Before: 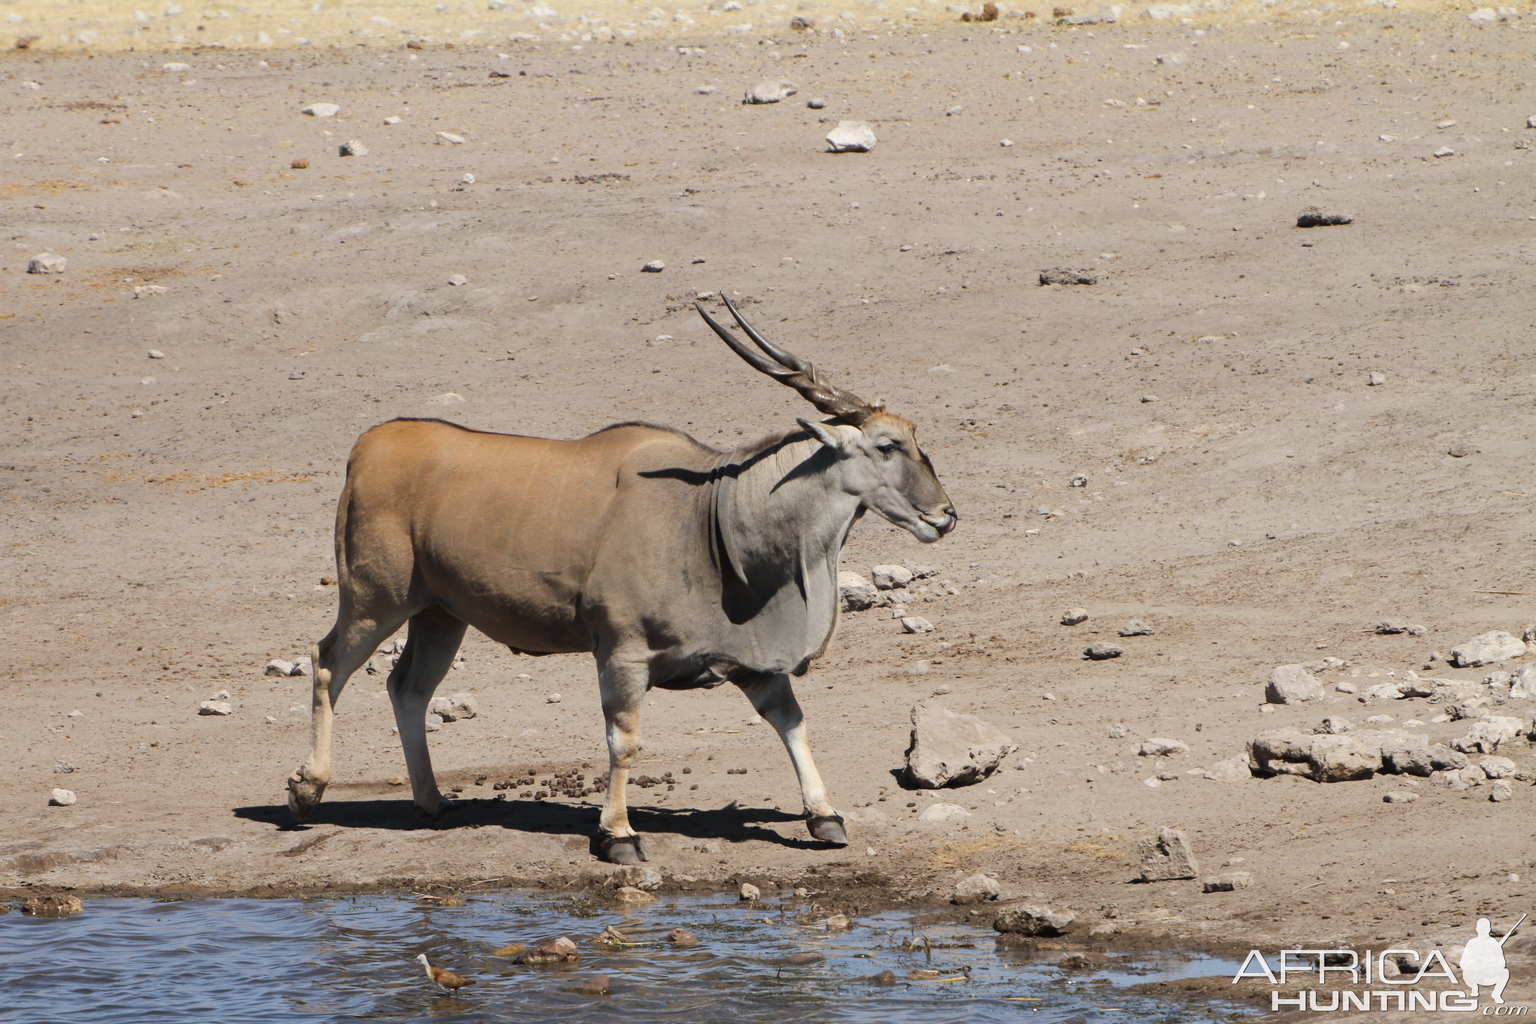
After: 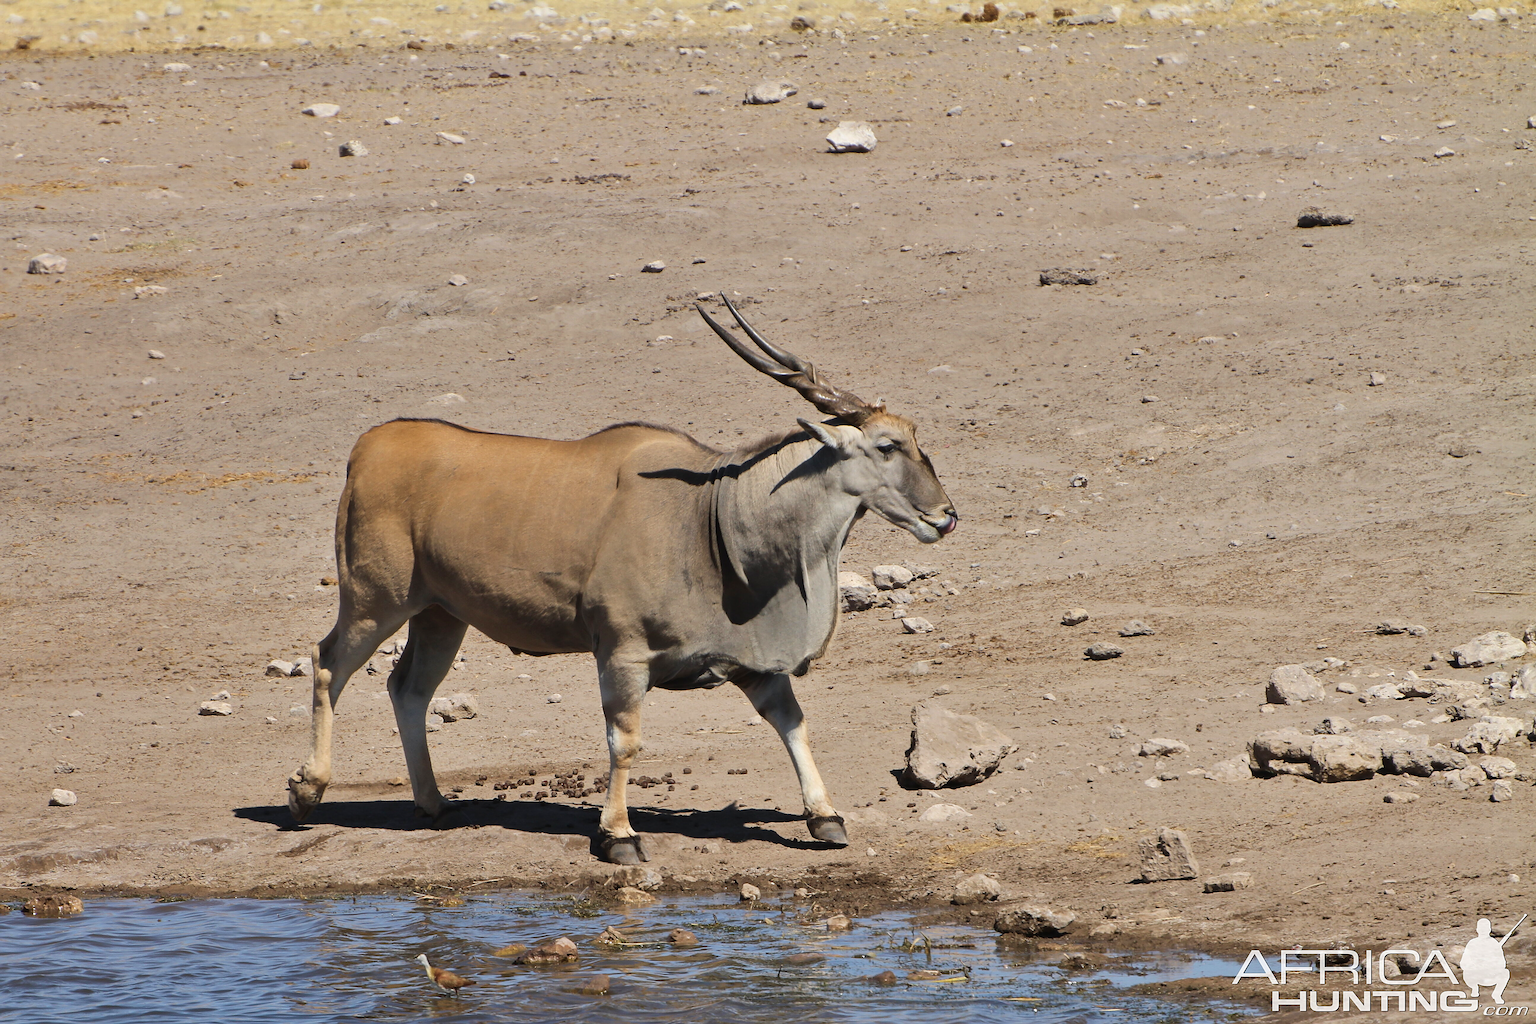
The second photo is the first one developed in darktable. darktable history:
velvia: on, module defaults
sharpen: amount 0.737
tone equalizer: smoothing diameter 24.84%, edges refinement/feathering 8.06, preserve details guided filter
shadows and highlights: soften with gaussian
